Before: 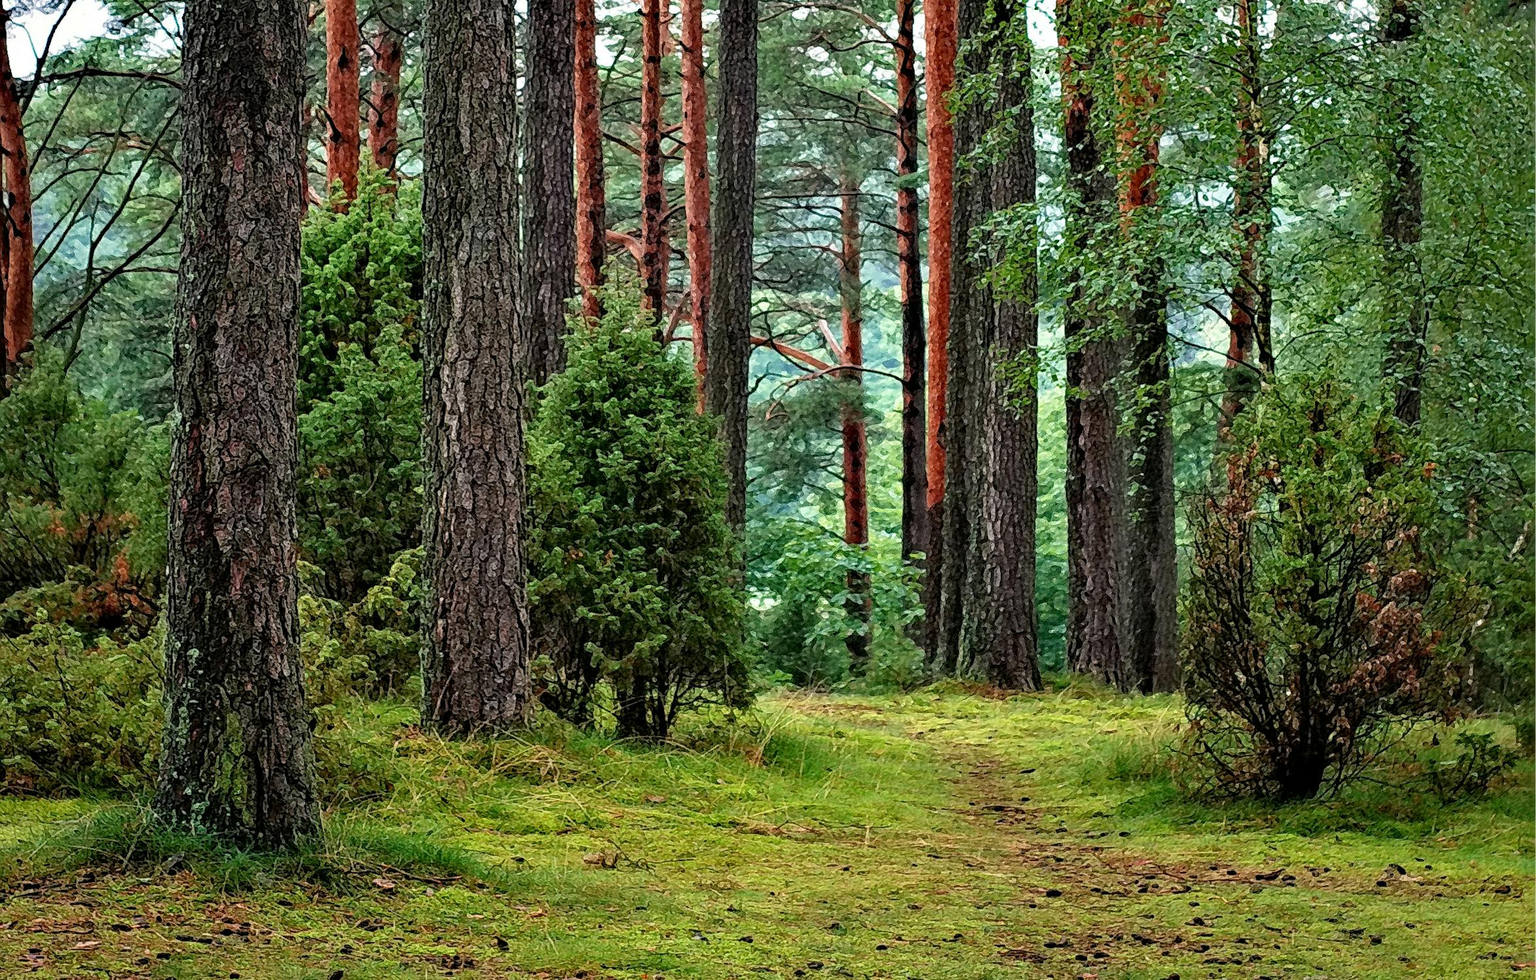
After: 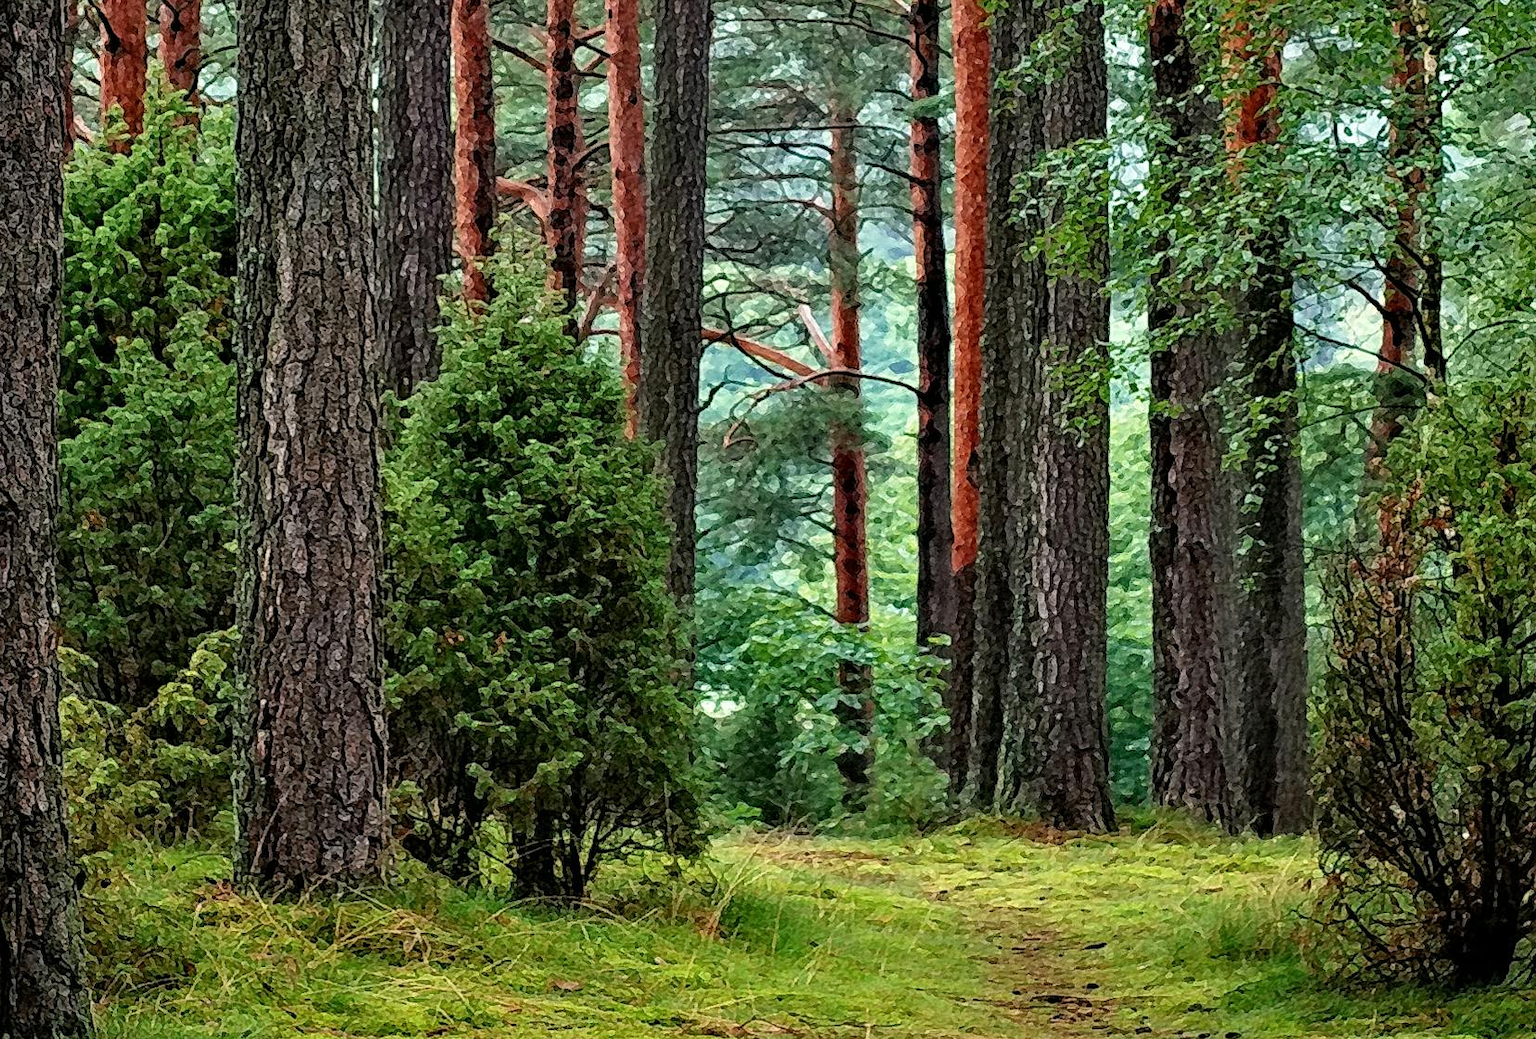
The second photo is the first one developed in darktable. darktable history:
crop and rotate: left 16.735%, top 10.736%, right 12.823%, bottom 14.536%
levels: black 8.55%
